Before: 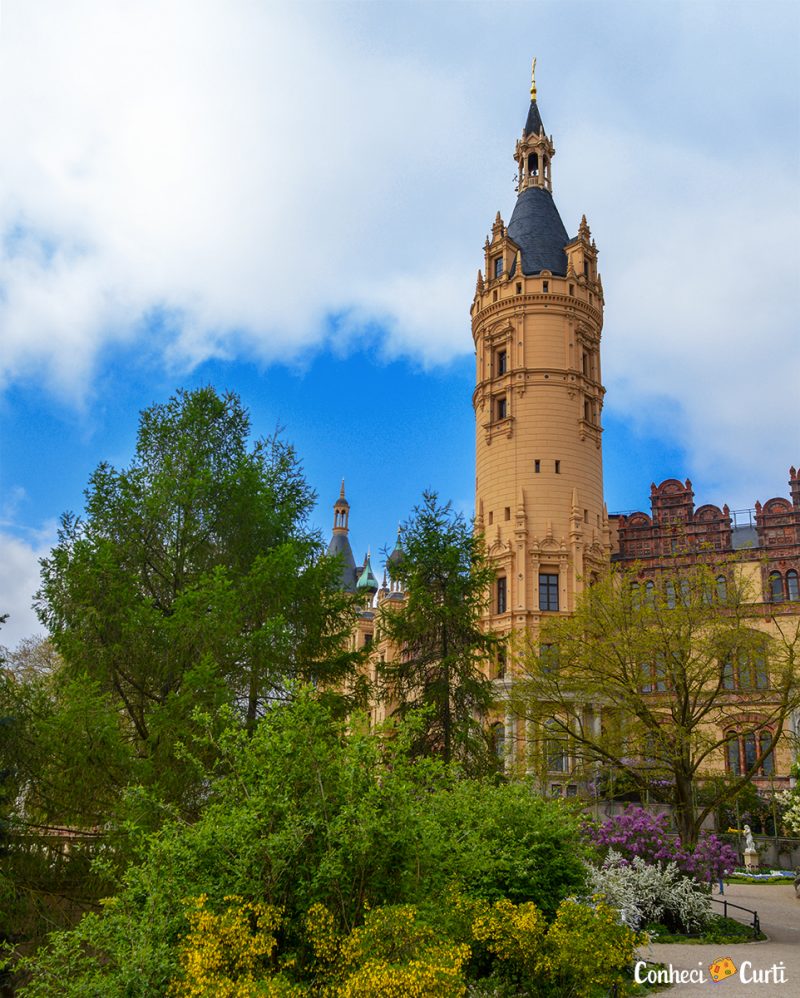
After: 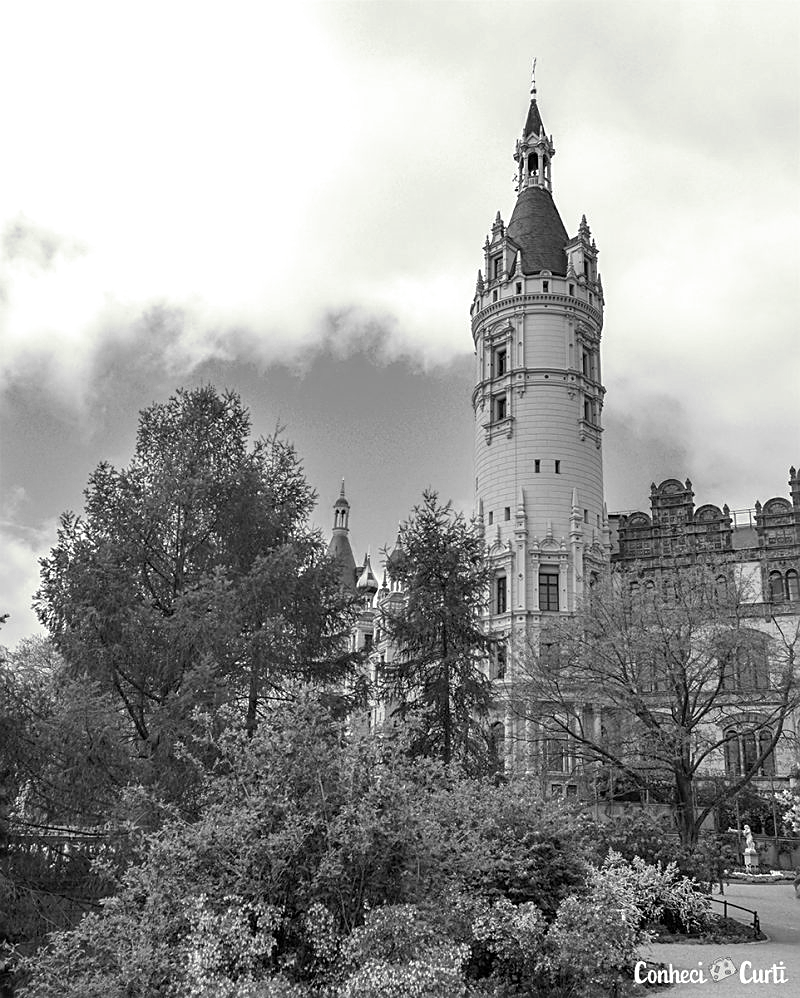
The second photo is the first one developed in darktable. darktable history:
sharpen: on, module defaults
color balance rgb: perceptual saturation grading › global saturation 20%, perceptual saturation grading › highlights -50%, perceptual saturation grading › shadows 30%, perceptual brilliance grading › global brilliance 10%, perceptual brilliance grading › shadows 15%
split-toning: shadows › saturation 0.61, highlights › saturation 0.58, balance -28.74, compress 87.36%
monochrome: on, module defaults
